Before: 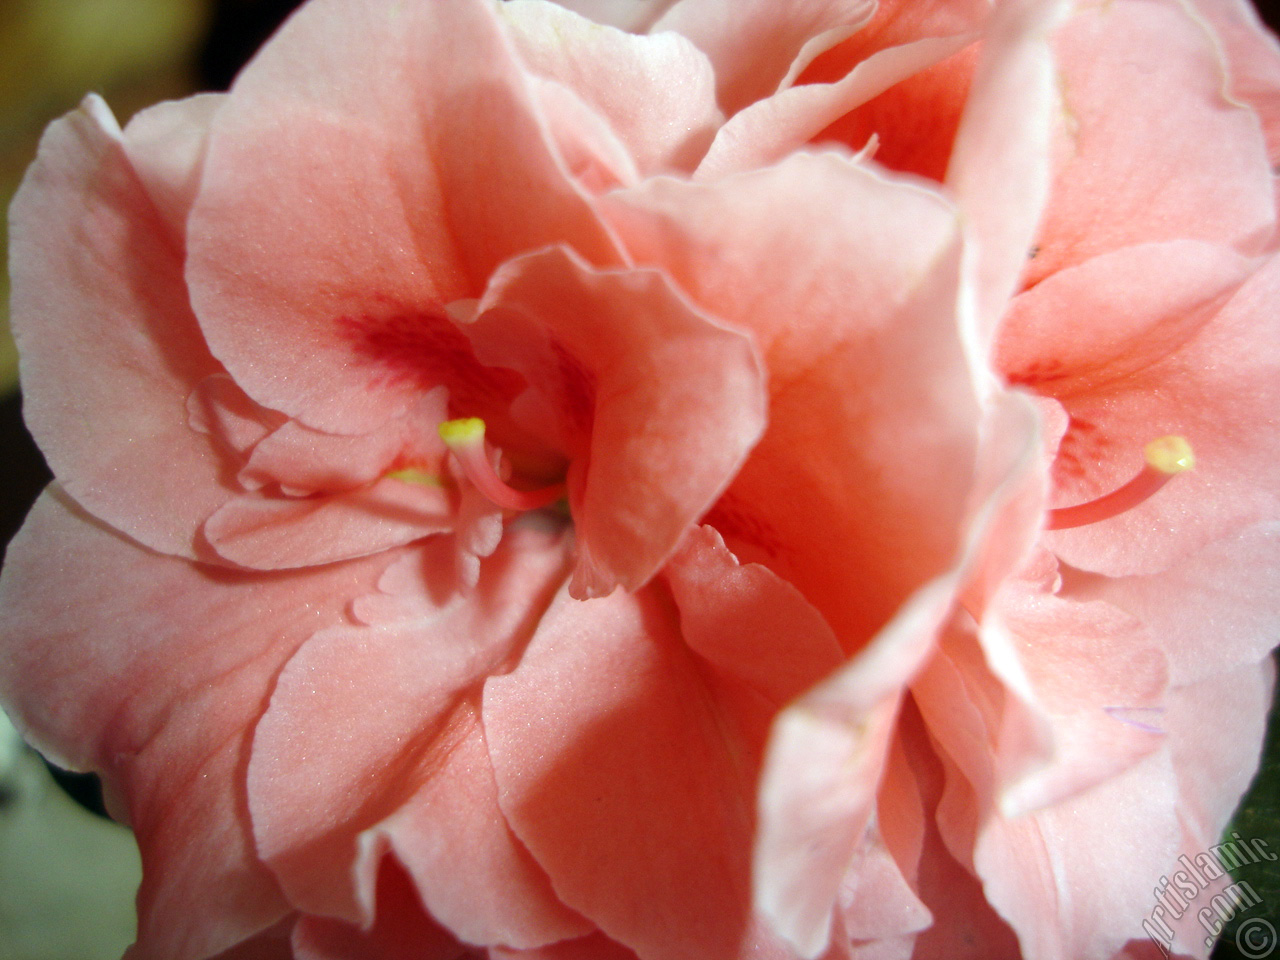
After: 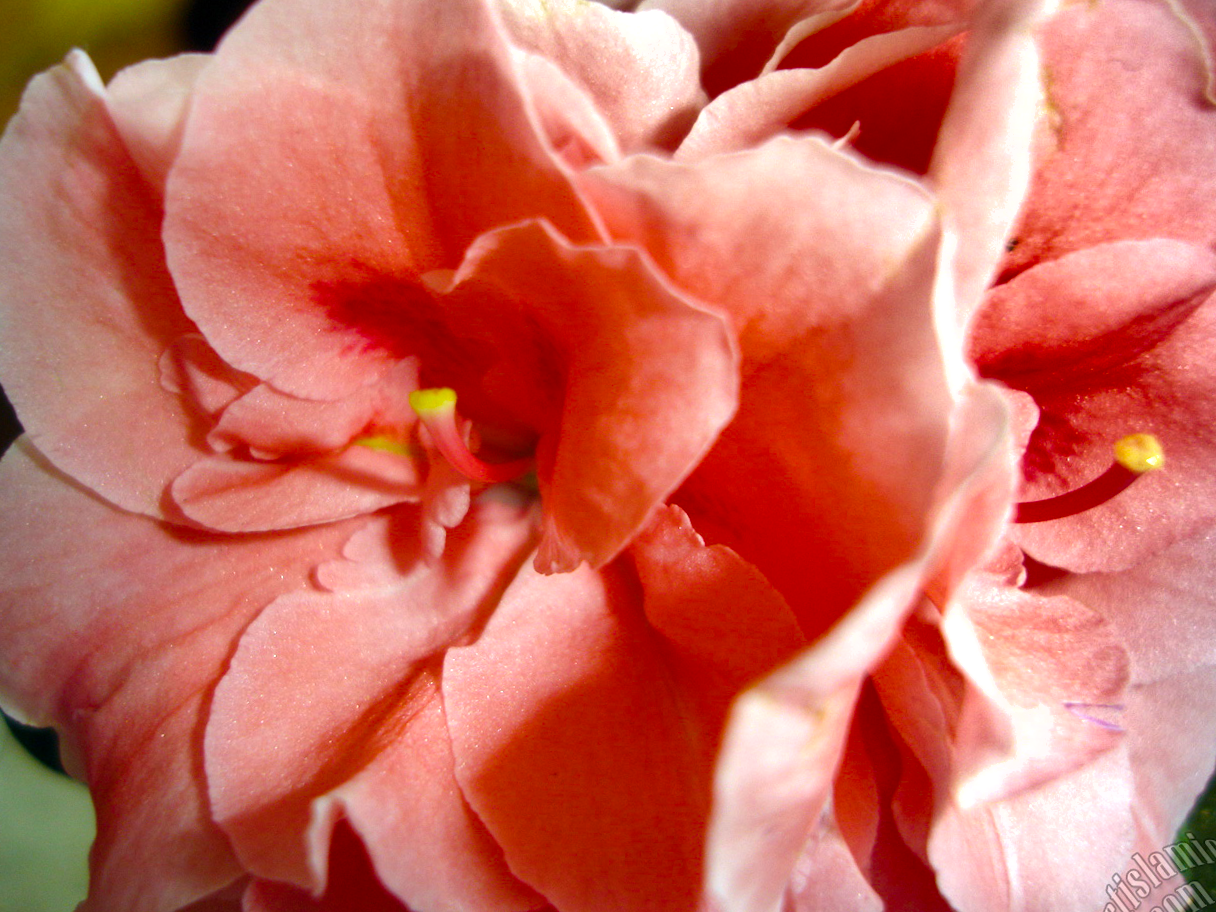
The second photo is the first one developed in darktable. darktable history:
color balance rgb: power › hue 329.74°, highlights gain › luminance 7.579%, highlights gain › chroma 0.886%, highlights gain › hue 49.18°, perceptual saturation grading › global saturation 30.653%, perceptual brilliance grading › global brilliance 4.184%, global vibrance 20%
shadows and highlights: radius 105.69, shadows 40.35, highlights -72.23, low approximation 0.01, soften with gaussian
crop and rotate: angle -2.28°
